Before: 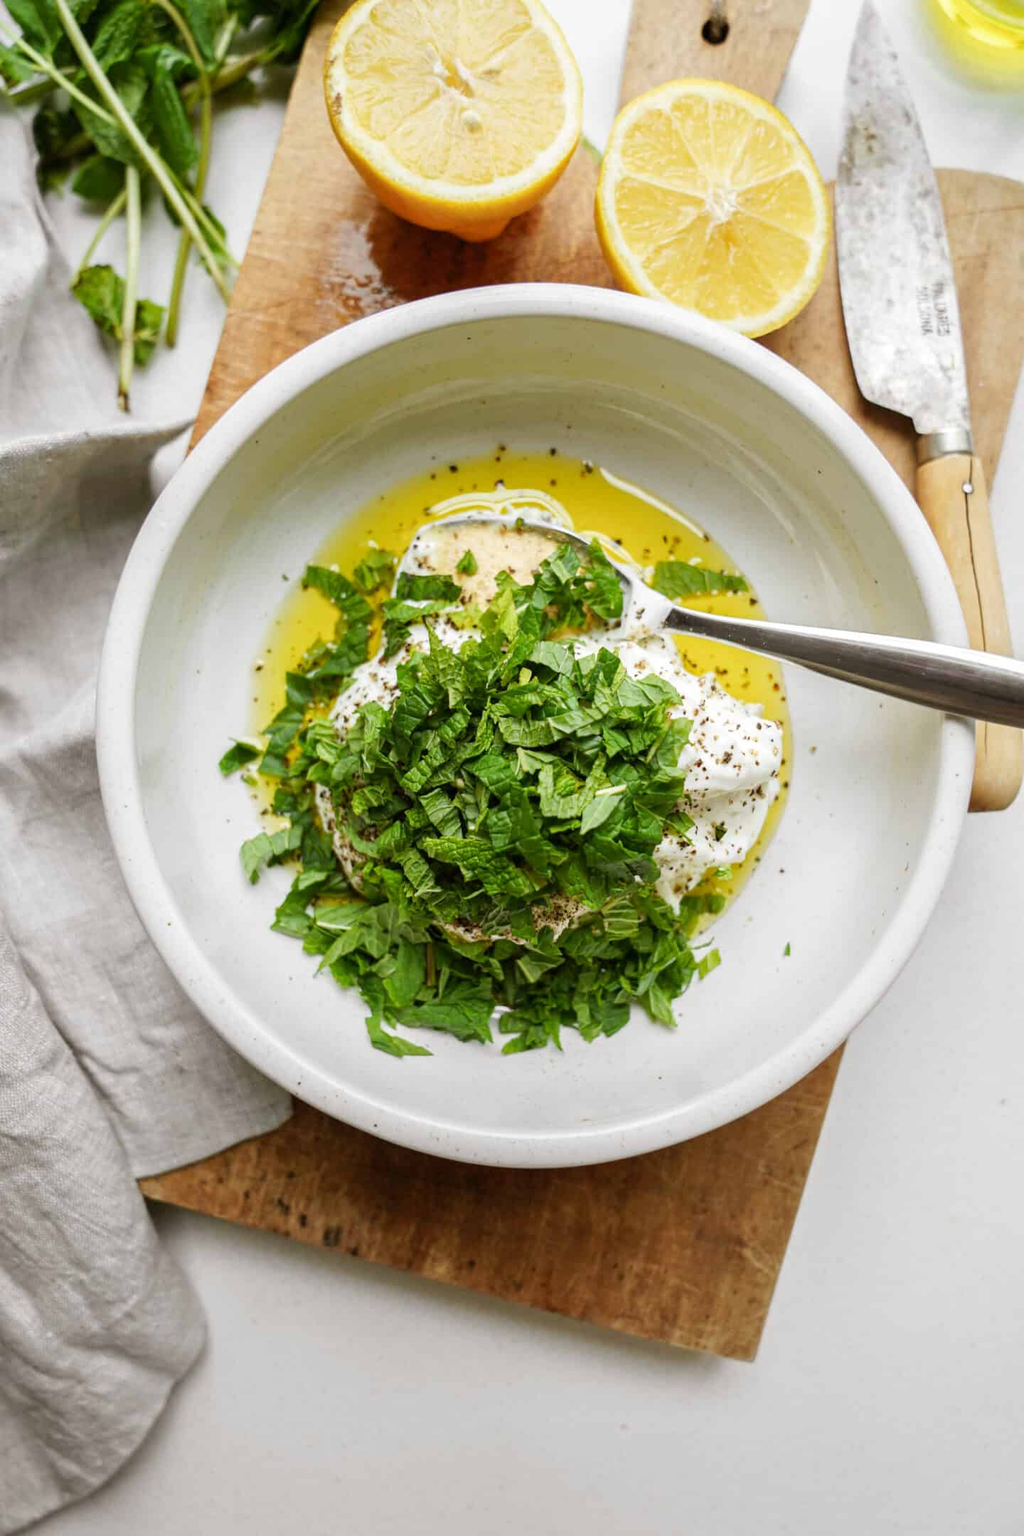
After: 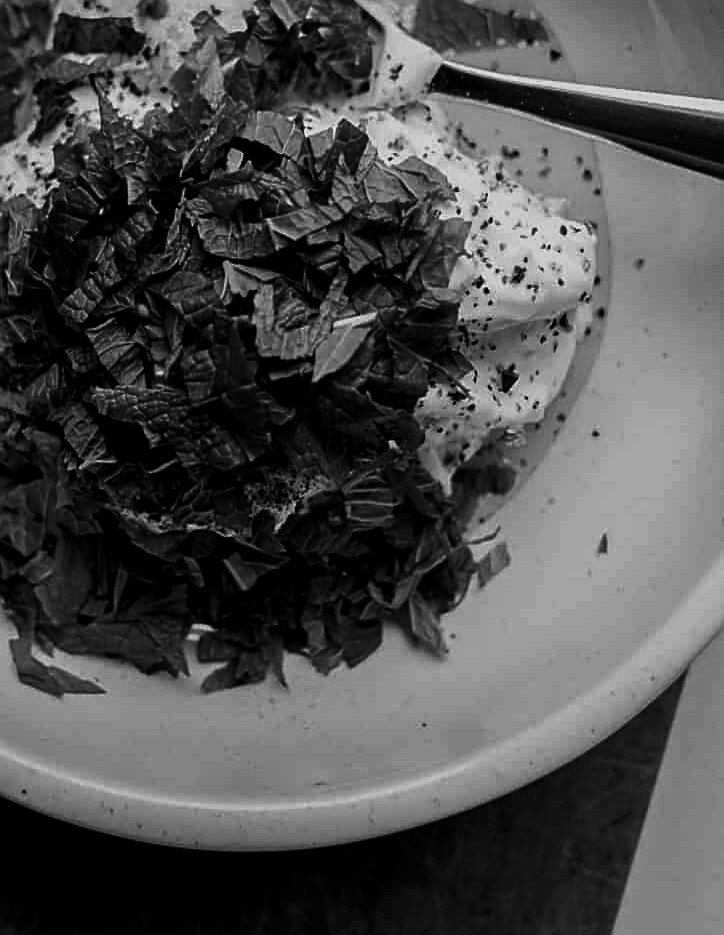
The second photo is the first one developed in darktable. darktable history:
levels: levels [0.044, 0.475, 0.791]
contrast brightness saturation: contrast -0.03, brightness -0.59, saturation -1
white balance: red 1.188, blue 1.11
crop: left 35.03%, top 36.625%, right 14.663%, bottom 20.057%
exposure: black level correction 0.007, exposure 0.093 EV, compensate highlight preservation false
sharpen: on, module defaults
color balance rgb: shadows lift › chroma 1%, shadows lift › hue 113°, highlights gain › chroma 0.2%, highlights gain › hue 333°, perceptual saturation grading › global saturation 20%, perceptual saturation grading › highlights -50%, perceptual saturation grading › shadows 25%, contrast -30%
